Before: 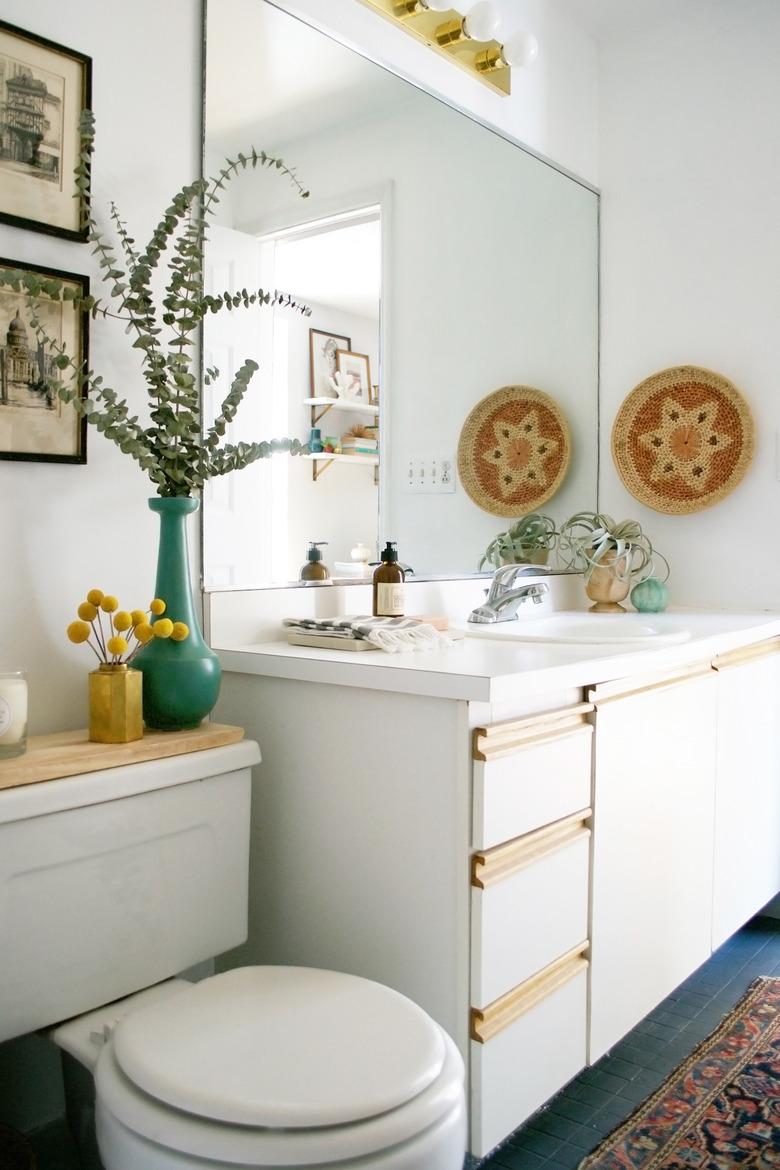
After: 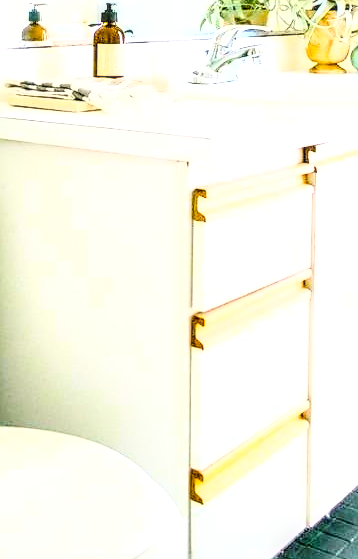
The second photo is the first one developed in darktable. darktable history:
color balance rgb: global offset › luminance 0.534%, linear chroma grading › shadows 10.554%, linear chroma grading › highlights 10.651%, linear chroma grading › global chroma 14.411%, linear chroma grading › mid-tones 14.855%, perceptual saturation grading › global saturation 31.117%
sharpen: amount 0.499
contrast brightness saturation: contrast 0.051, brightness 0.06, saturation 0.012
crop: left 35.943%, top 46.104%, right 18.09%, bottom 6.039%
local contrast: highlights 1%, shadows 5%, detail 181%
exposure: exposure 0.496 EV, compensate exposure bias true, compensate highlight preservation false
base curve: curves: ch0 [(0, 0) (0.007, 0.004) (0.027, 0.03) (0.046, 0.07) (0.207, 0.54) (0.442, 0.872) (0.673, 0.972) (1, 1)]
